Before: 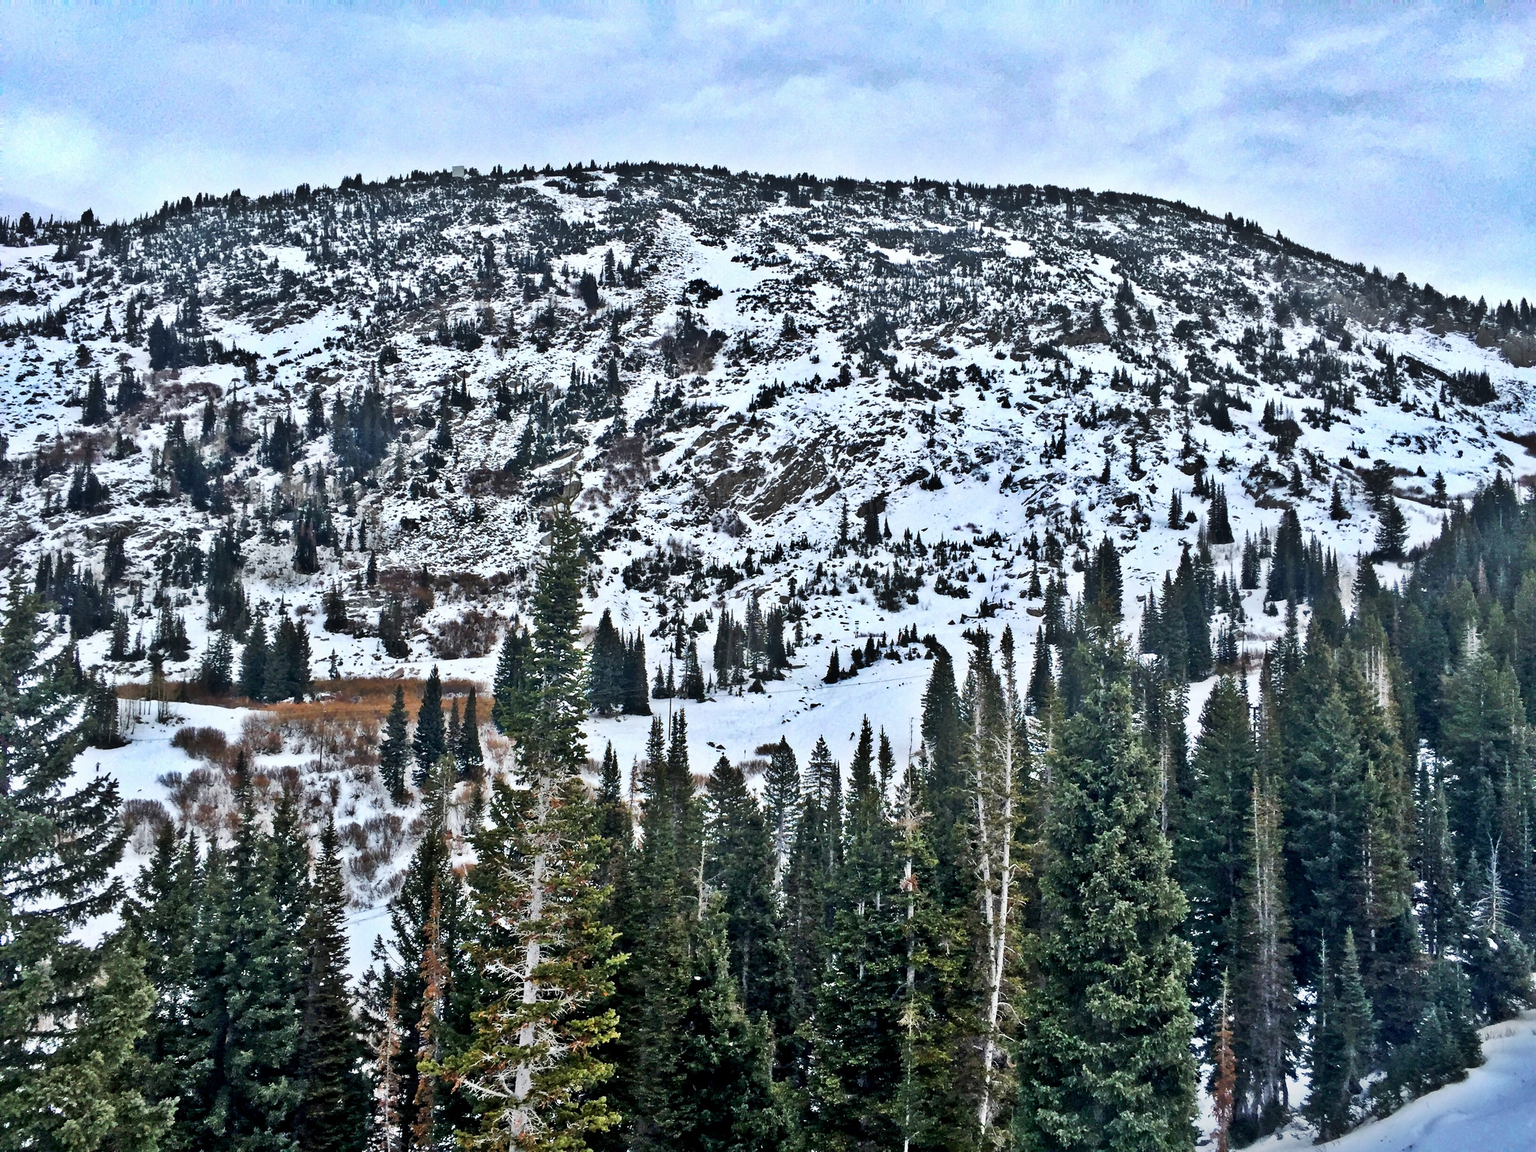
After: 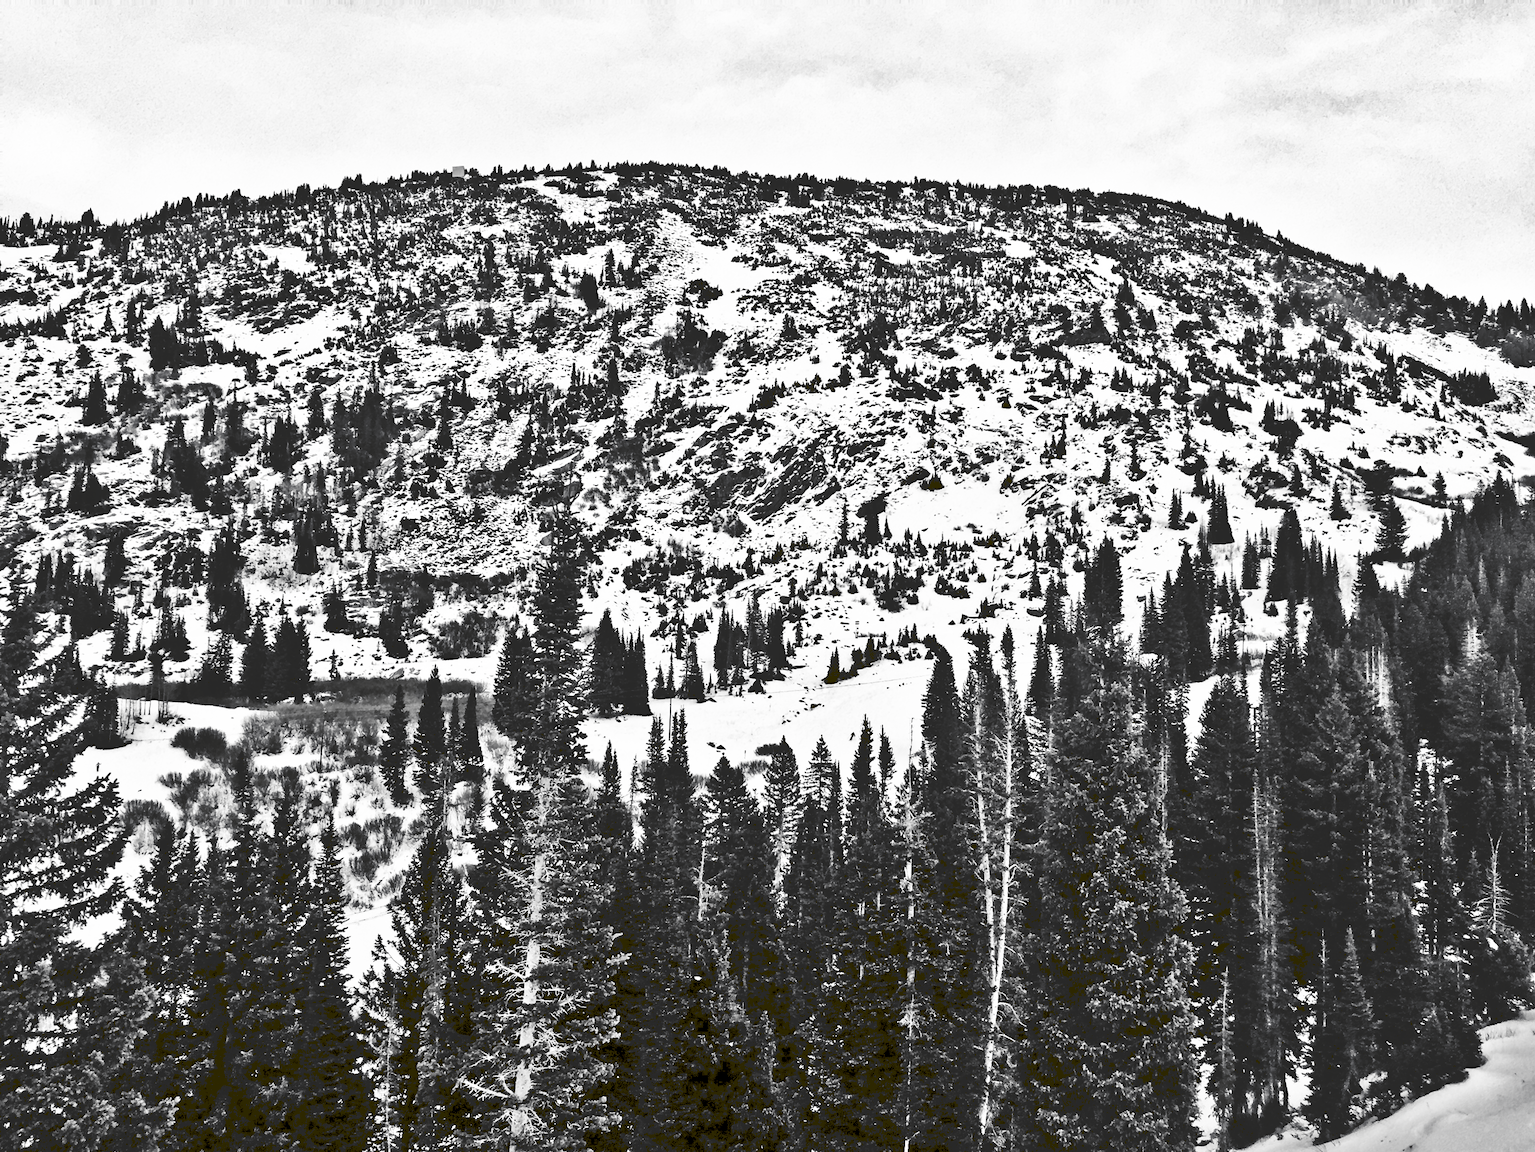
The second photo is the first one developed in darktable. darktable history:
tone curve: curves: ch0 [(0, 0) (0.003, 0.156) (0.011, 0.156) (0.025, 0.161) (0.044, 0.161) (0.069, 0.161) (0.1, 0.166) (0.136, 0.168) (0.177, 0.179) (0.224, 0.202) (0.277, 0.241) (0.335, 0.296) (0.399, 0.378) (0.468, 0.484) (0.543, 0.604) (0.623, 0.728) (0.709, 0.822) (0.801, 0.918) (0.898, 0.98) (1, 1)], preserve colors none
color look up table: target L [86.7, 88.82, 85.27, 87.05, 78.43, 71.47, 67.37, 48.04, 55.93, 50.43, 33.18, 28.41, 1.645, 200.28, 101.02, 87.41, 77.34, 75.52, 64.74, 62.08, 54.37, 55.93, 54.17, 49.83, 34.45, 33.18, 22.62, 13.23, 85.27, 87.41, 70.35, 77.83, 80.97, 60.56, 67.37, 56.83, 76.61, 41.28, 34.03, 36.57, 15.16, 19.87, 7.247, 83.84, 82.41, 55.02, 53.98, 28.85, 30.16], target a [-0.002, -0.003, -0.003, 0 ×4, 0.001, 0.001, 0.001, 0, 0, -0.154, 0, 0, -0.001, 0 ×4, 0.001 ×4, 0, 0, -0.001, -0.587, -0.003, -0.001, 0, 0.001, 0, 0, 0, 0.001, 0, 0.001, 0, 0, -0.131, -0.001, -0.707, -0.002, -0.003, 0.001, 0.001, 0, 0], target b [0.026, 0.026, 0.026, 0.002, 0.003, 0.003, 0.003, 0, -0.007, -0.007, -0.001, -0.001, 1.891, 0, -0.001, 0.003 ×4, 0.002, -0.007 ×4, -0.001, -0.001, 0.007, 8.594, 0.026, 0.003, 0.003, -0.005, 0.003, 0.002, 0.003, -0.004, 0.003, -0.004, -0.001, -0.001, 1.667, 0.007, 8.72, 0.026, 0.026, -0.004, -0.005, -0.001, -0.001], num patches 49
